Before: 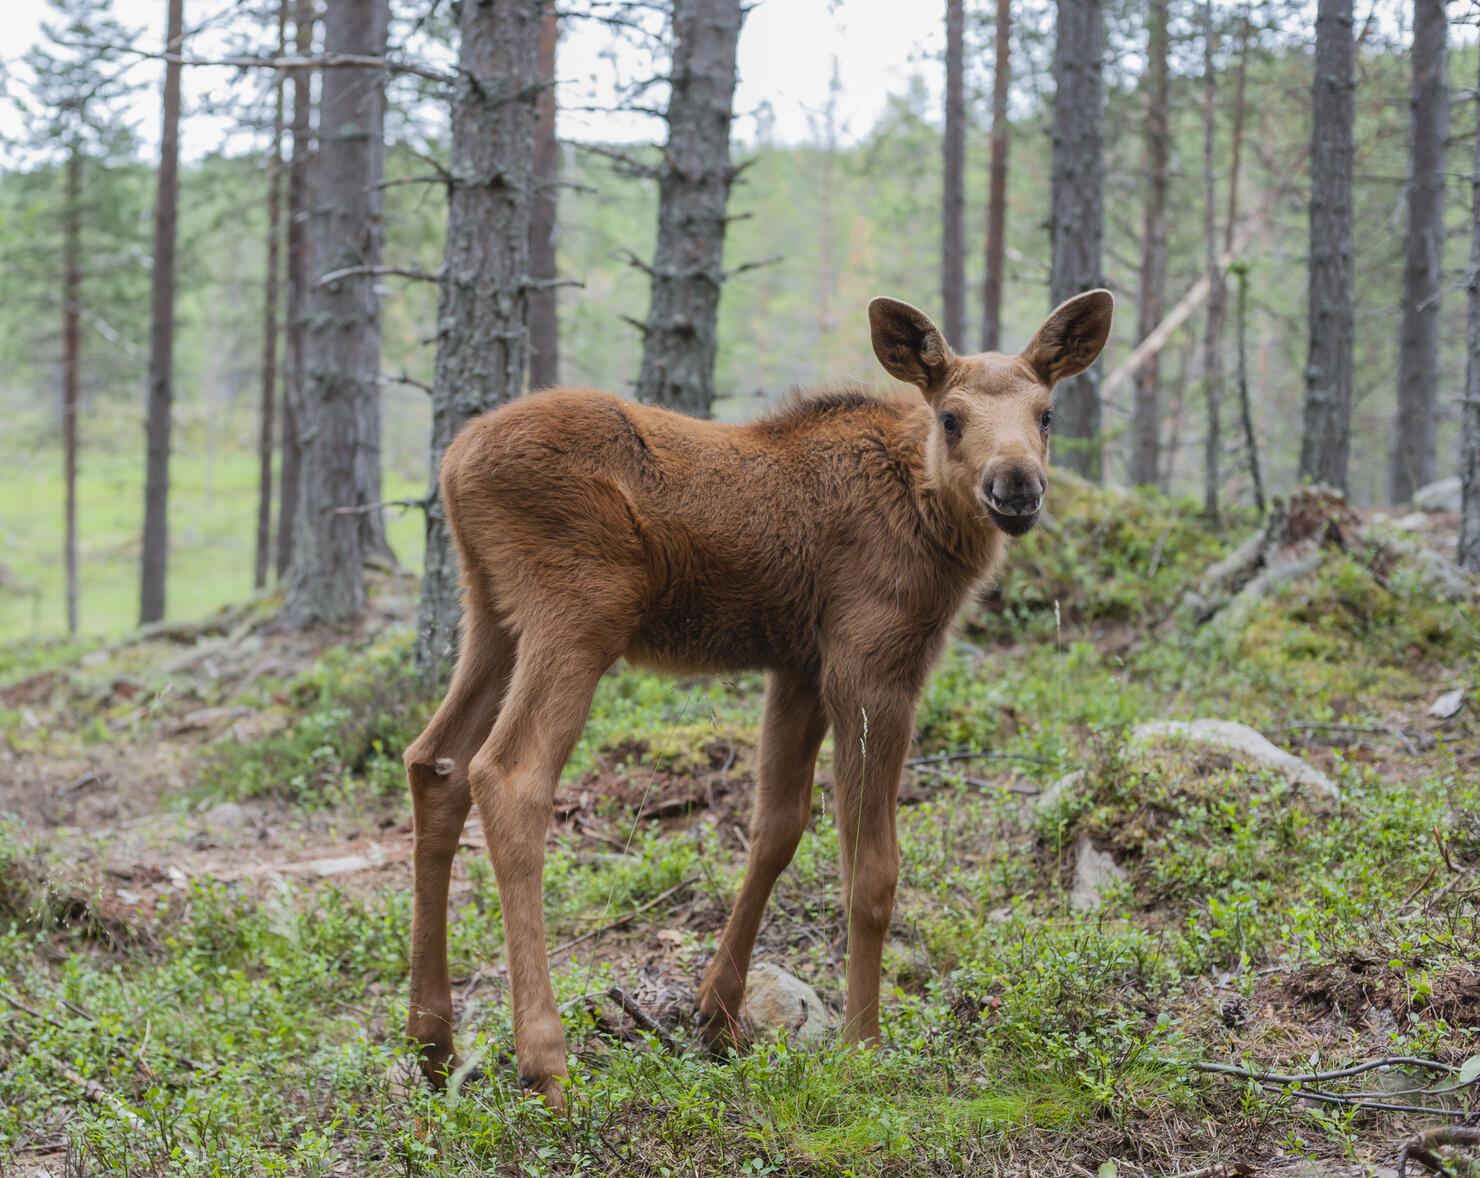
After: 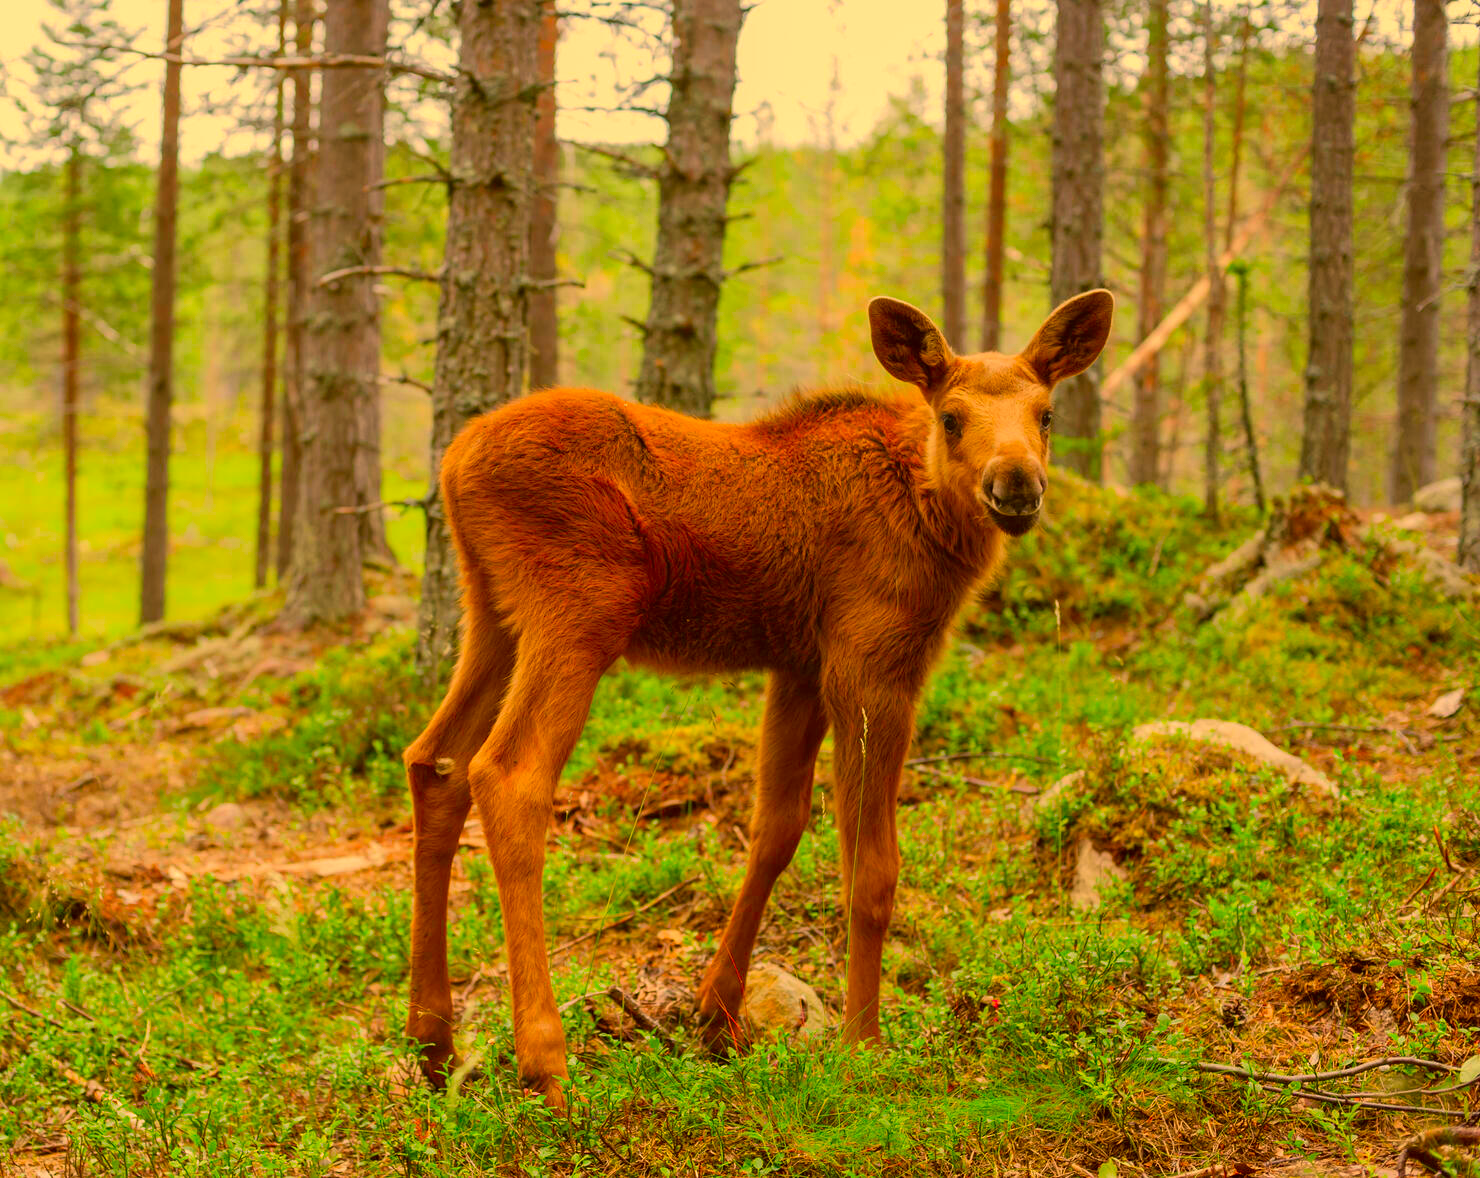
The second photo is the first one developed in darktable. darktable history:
color correction: highlights a* 10.95, highlights b* 30.46, shadows a* 2.86, shadows b* 18.27, saturation 1.74
